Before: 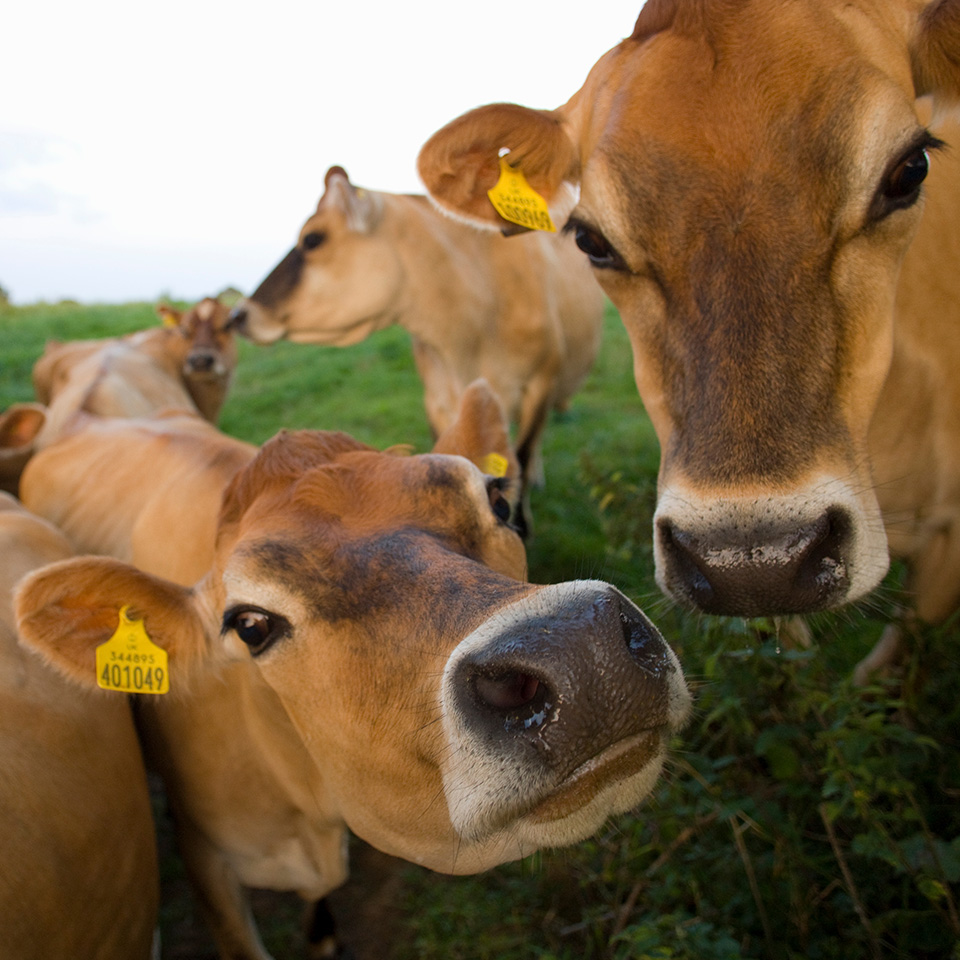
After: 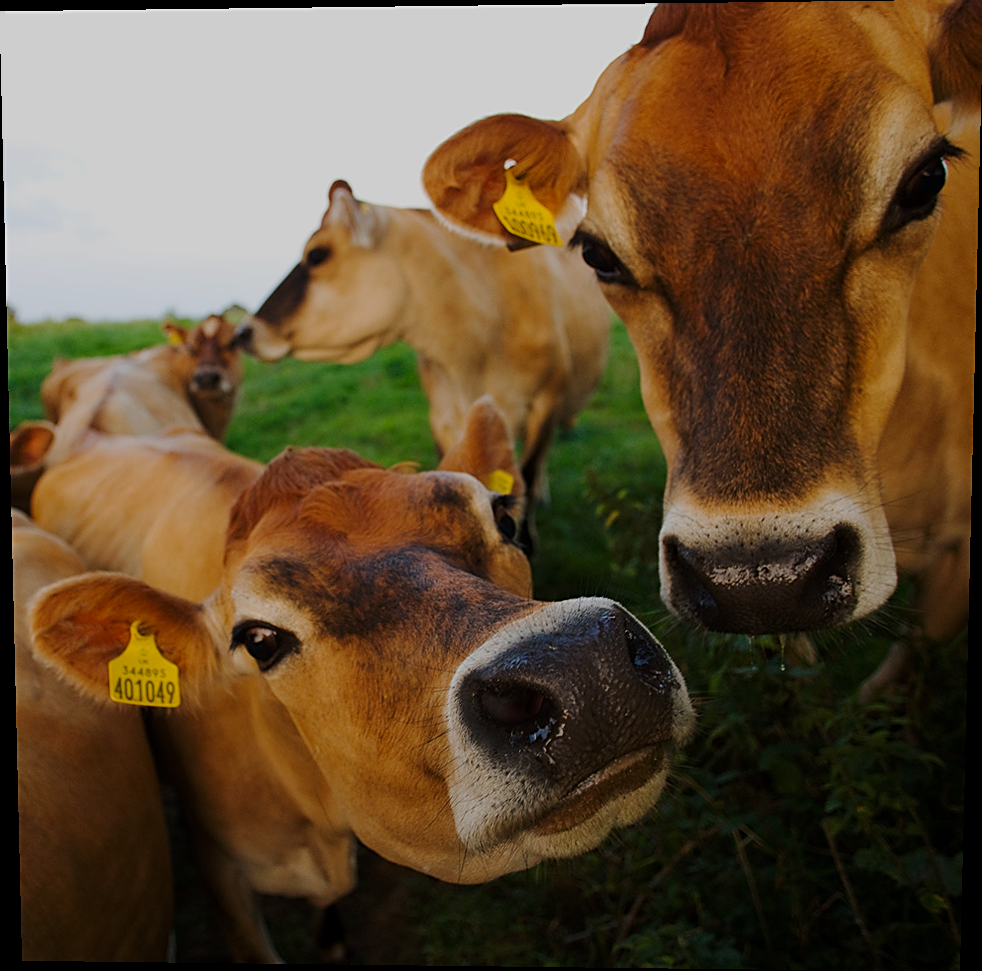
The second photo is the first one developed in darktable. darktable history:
exposure: exposure -1.468 EV, compensate highlight preservation false
base curve: curves: ch0 [(0, 0) (0.028, 0.03) (0.121, 0.232) (0.46, 0.748) (0.859, 0.968) (1, 1)], preserve colors none
rotate and perspective: lens shift (vertical) 0.048, lens shift (horizontal) -0.024, automatic cropping off
sharpen: on, module defaults
